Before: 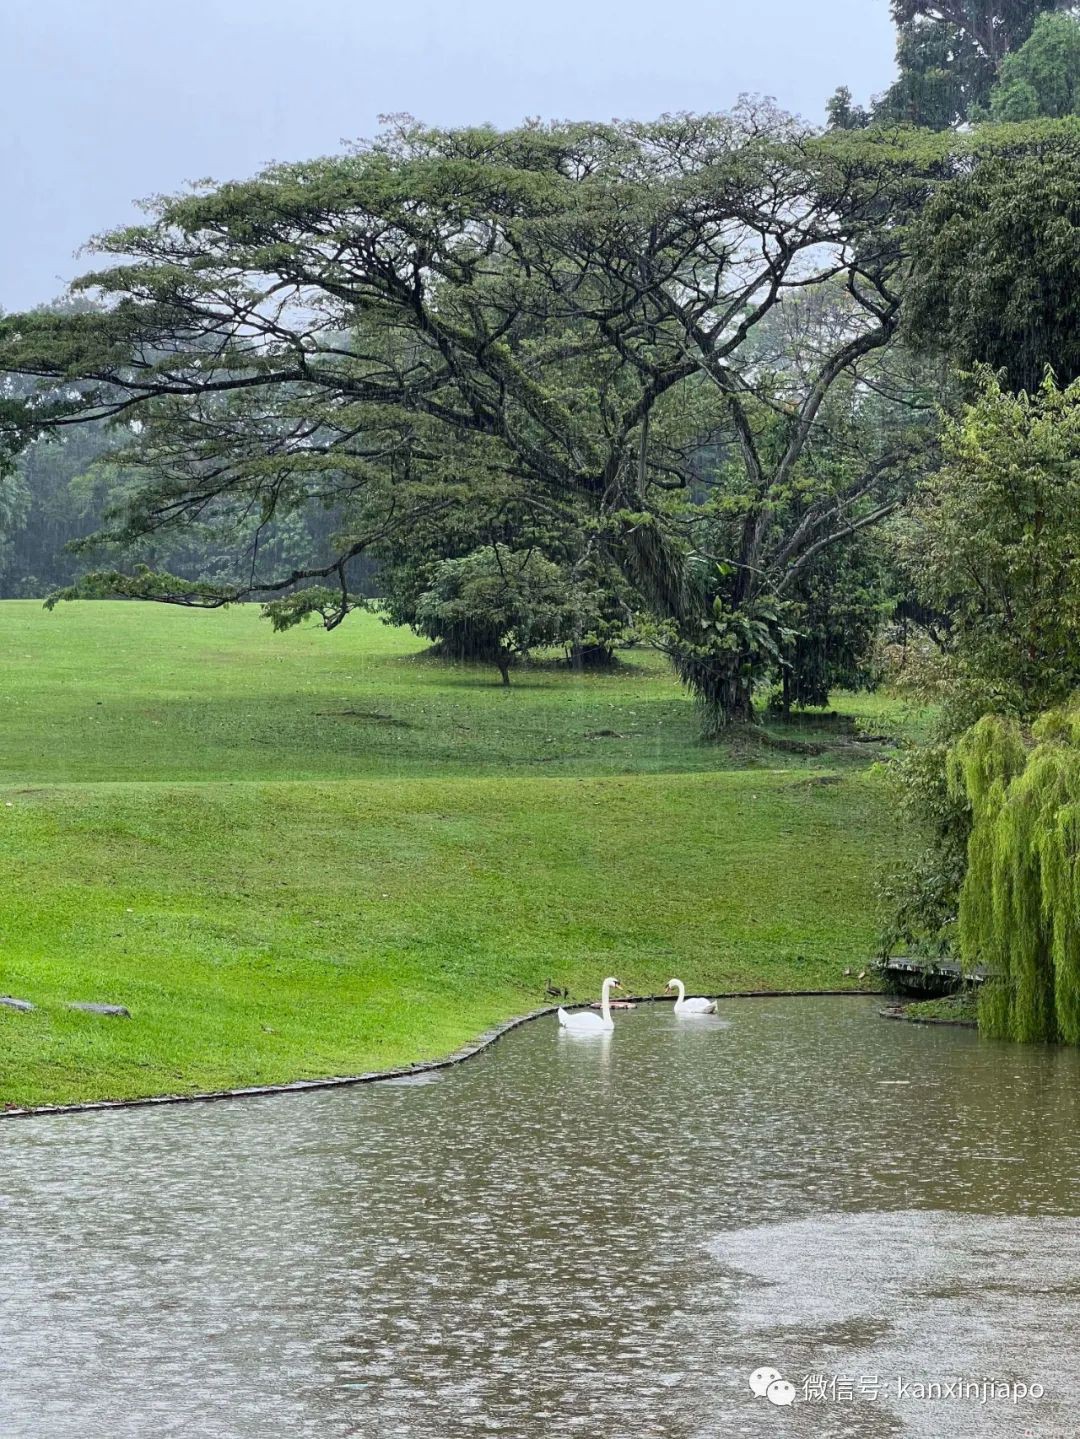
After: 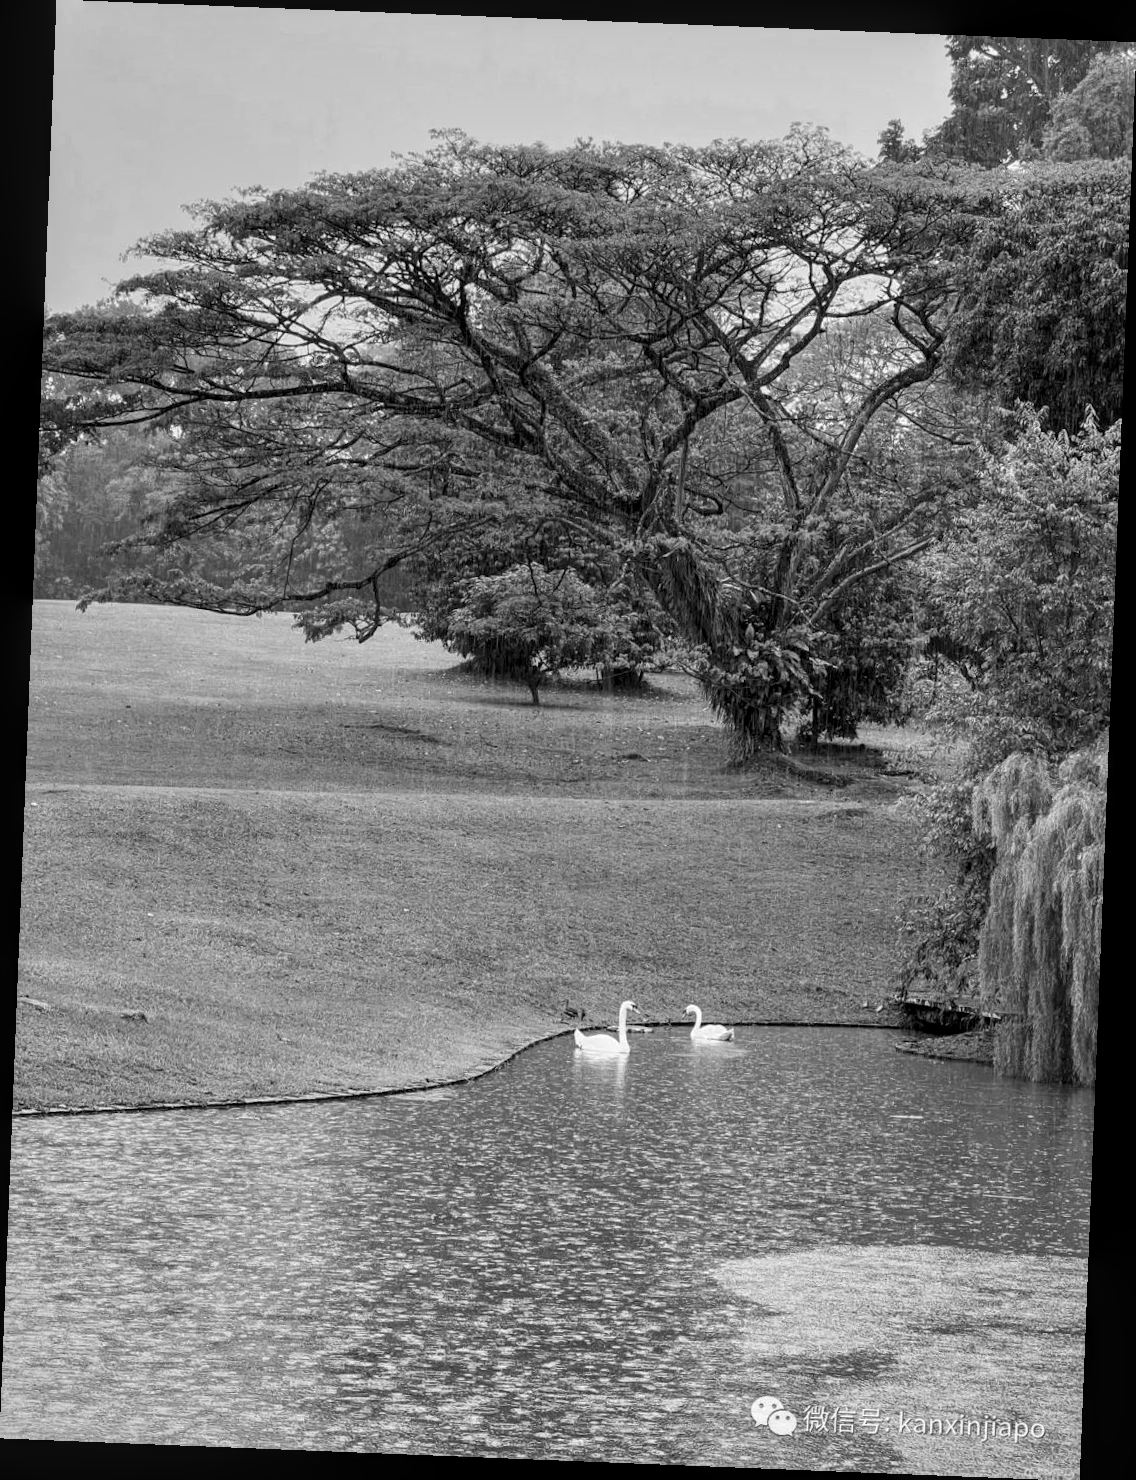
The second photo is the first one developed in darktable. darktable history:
monochrome: on, module defaults
local contrast: on, module defaults
rotate and perspective: rotation 2.27°, automatic cropping off
